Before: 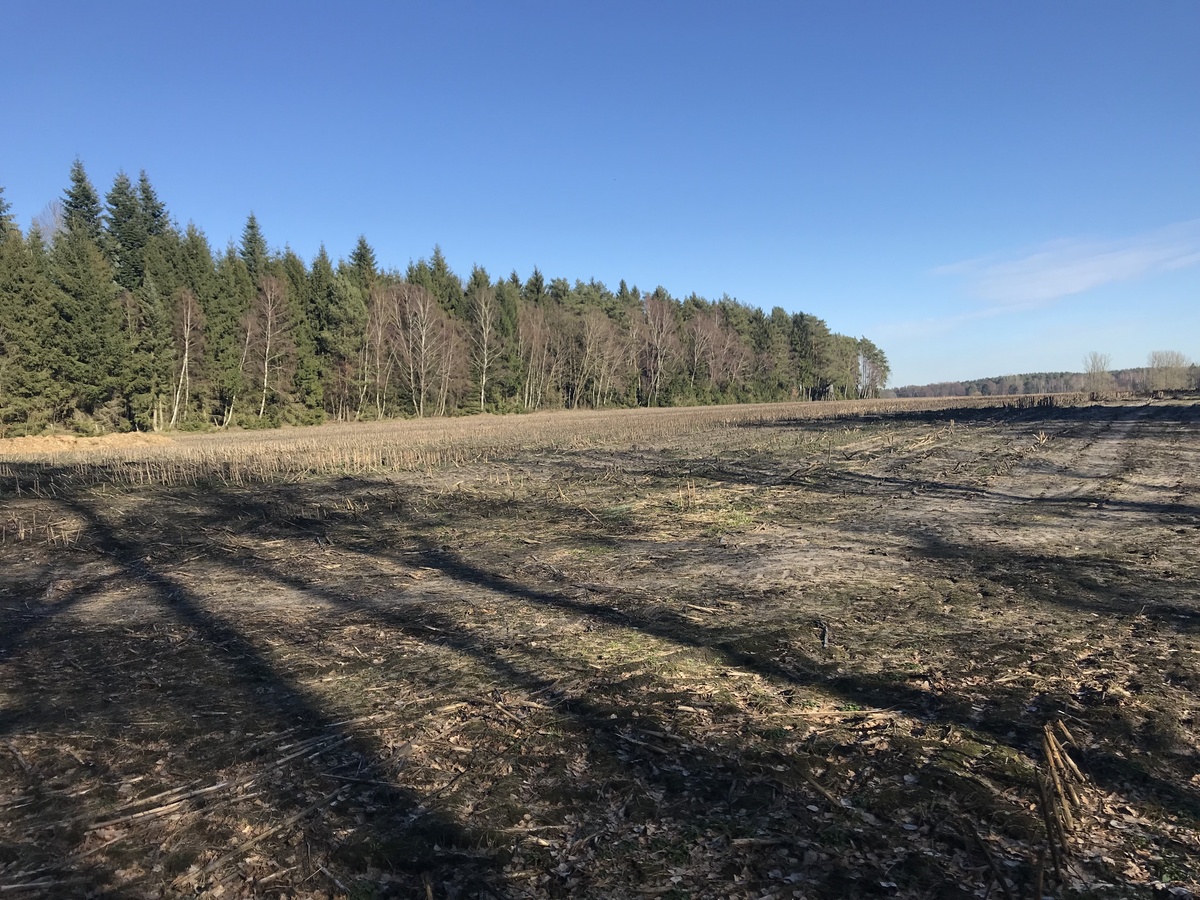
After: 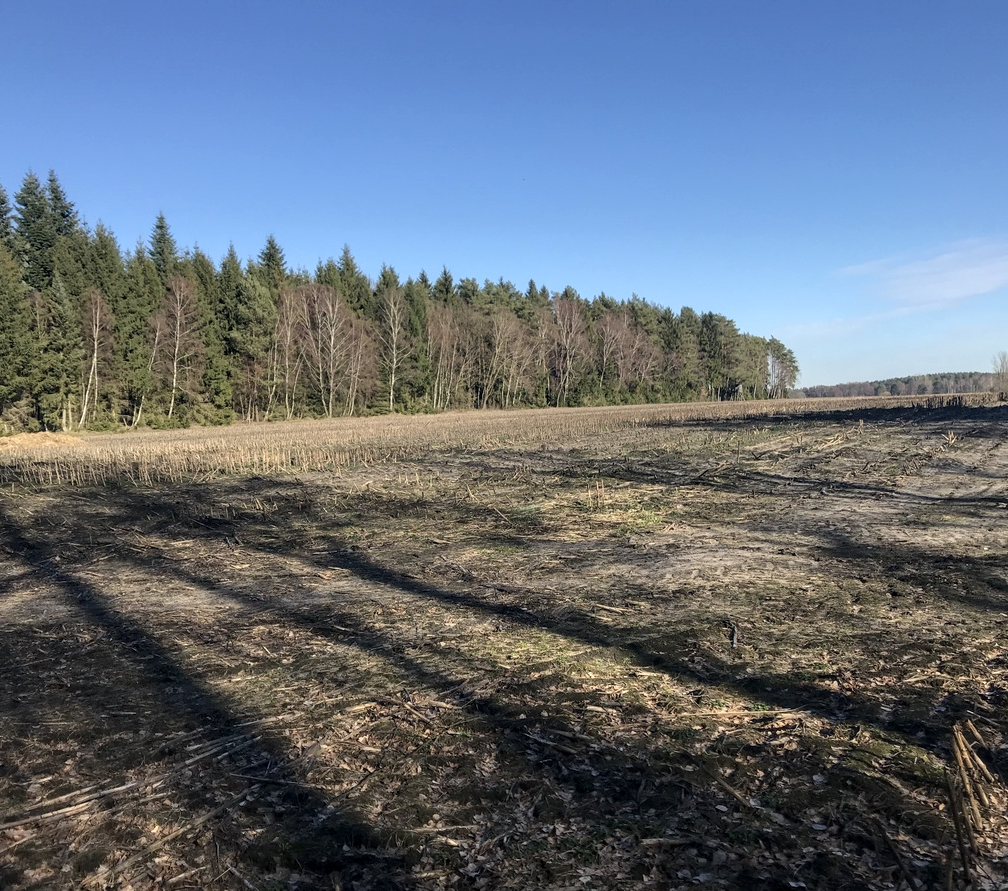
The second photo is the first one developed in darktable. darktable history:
crop: left 7.598%, right 7.873%
local contrast: on, module defaults
